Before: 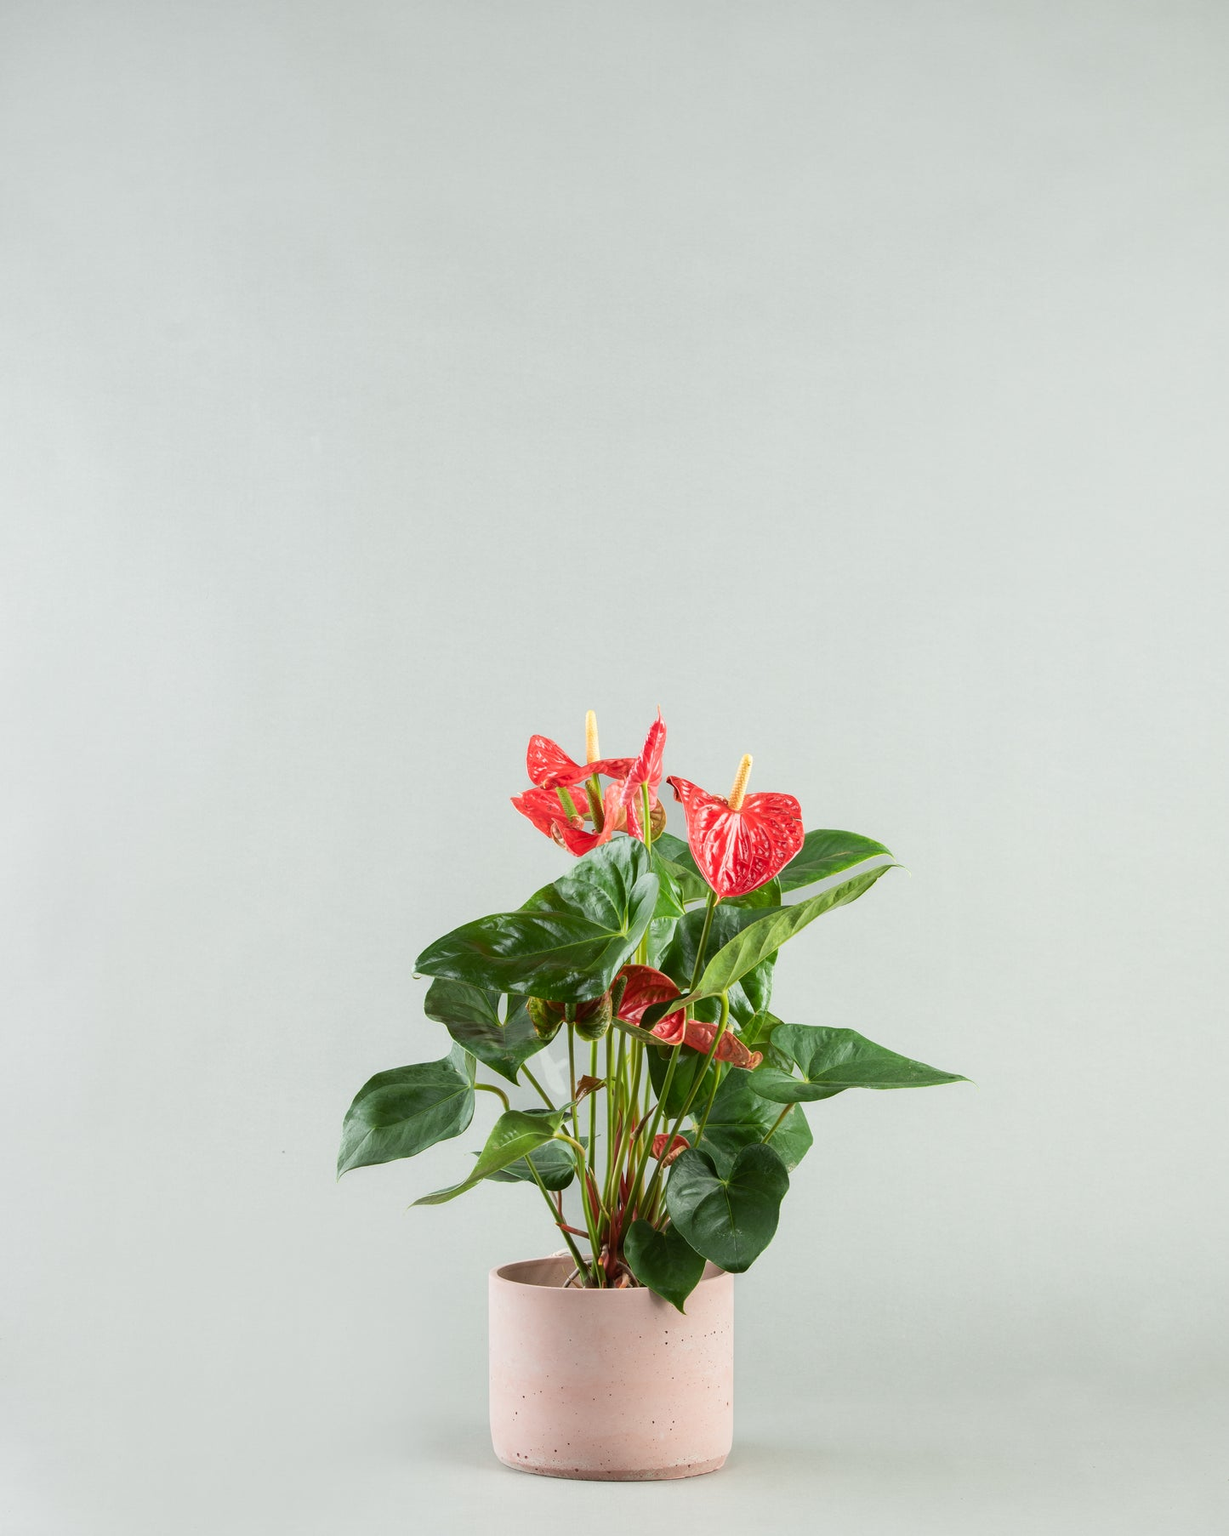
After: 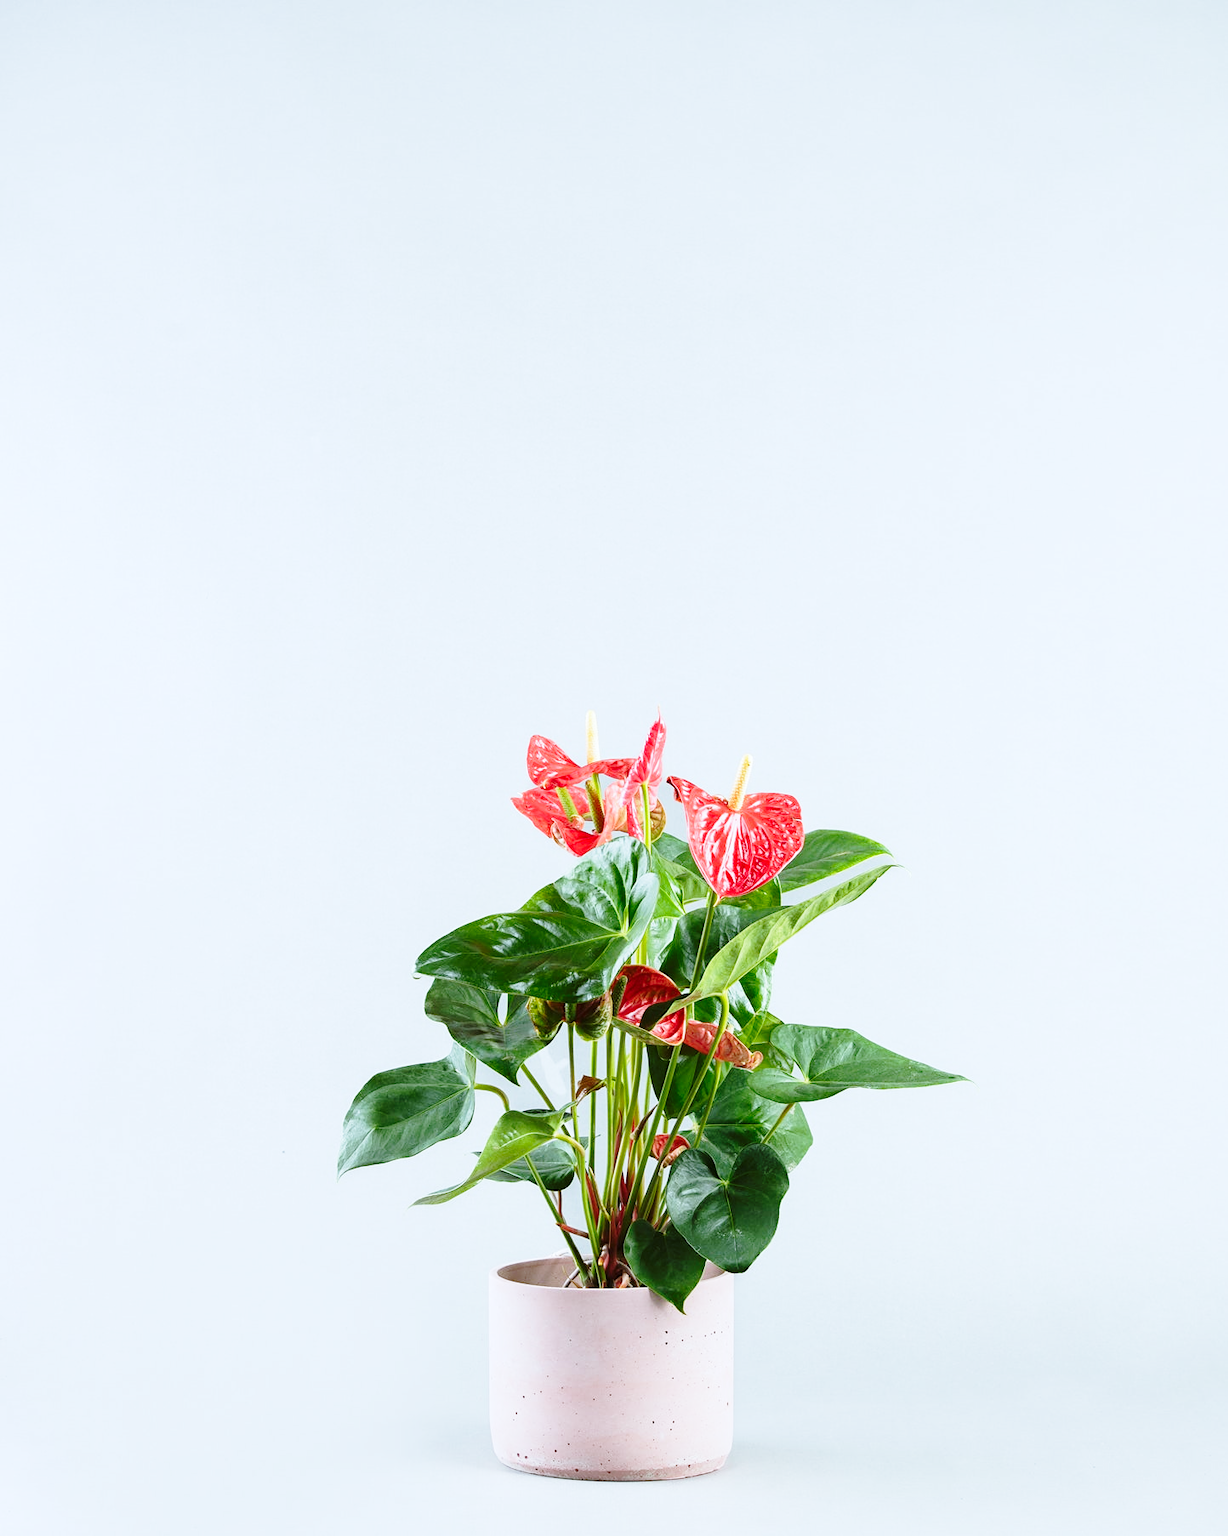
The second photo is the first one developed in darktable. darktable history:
sharpen: amount 0.2
white balance: red 0.926, green 1.003, blue 1.133
base curve: curves: ch0 [(0, 0) (0.028, 0.03) (0.121, 0.232) (0.46, 0.748) (0.859, 0.968) (1, 1)], preserve colors none
